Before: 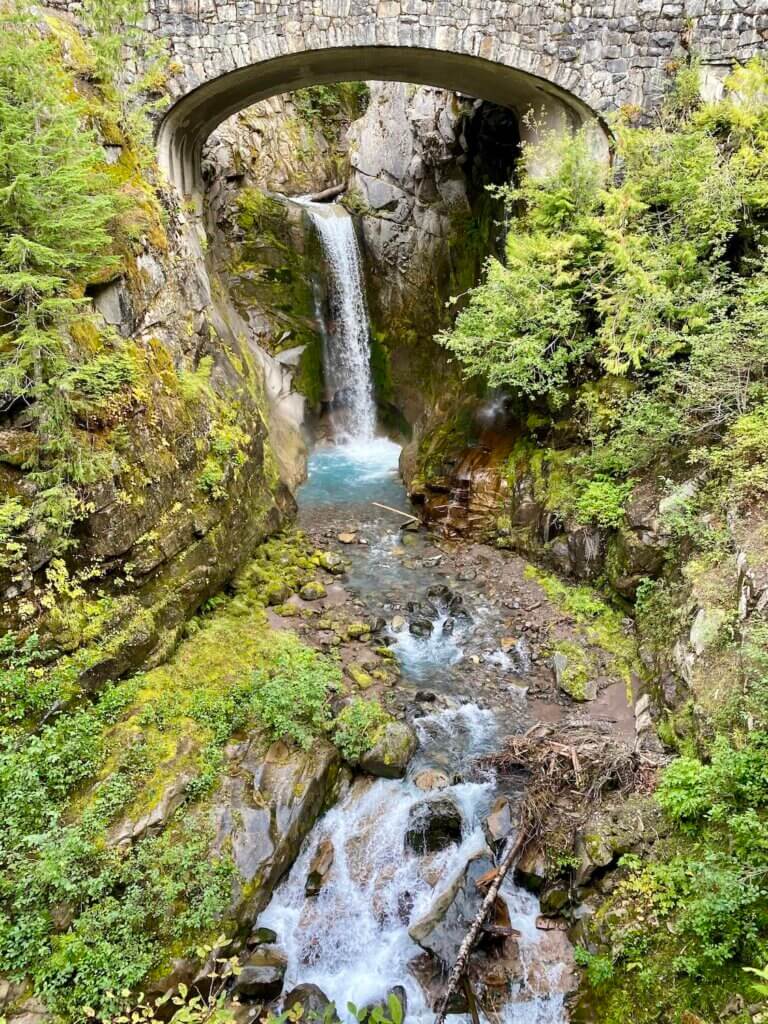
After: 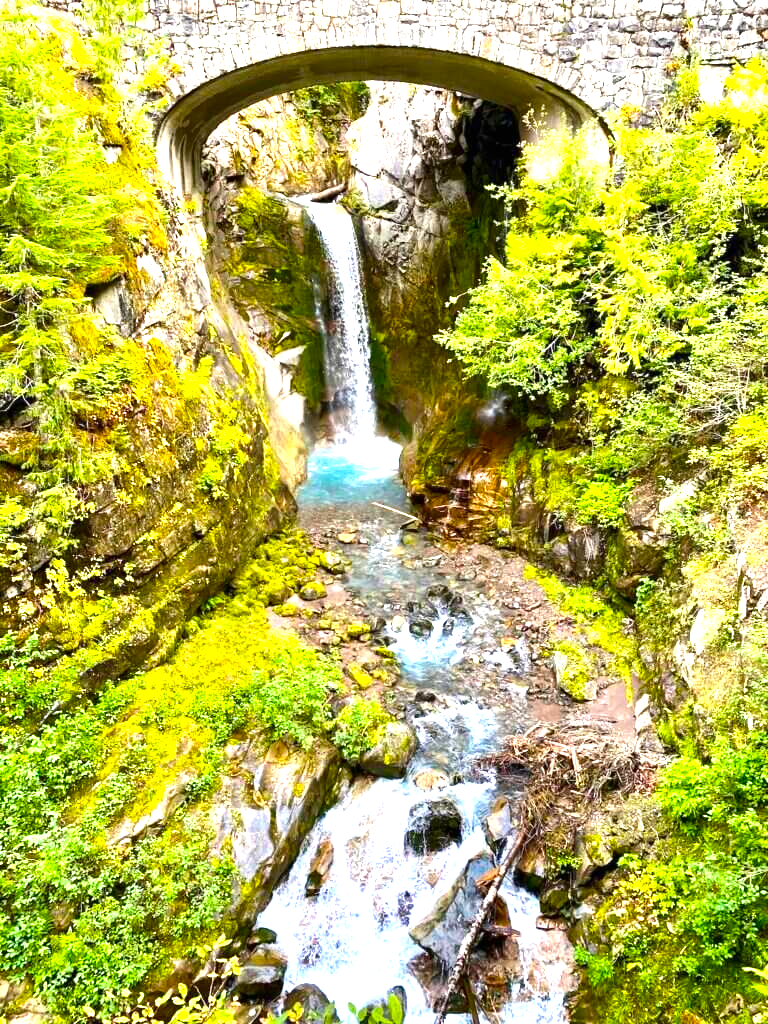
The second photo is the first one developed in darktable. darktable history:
color balance rgb: perceptual saturation grading › global saturation 40%, global vibrance 15%
contrast brightness saturation: brightness -0.09
exposure: black level correction 0, exposure 1.2 EV, compensate highlight preservation false
